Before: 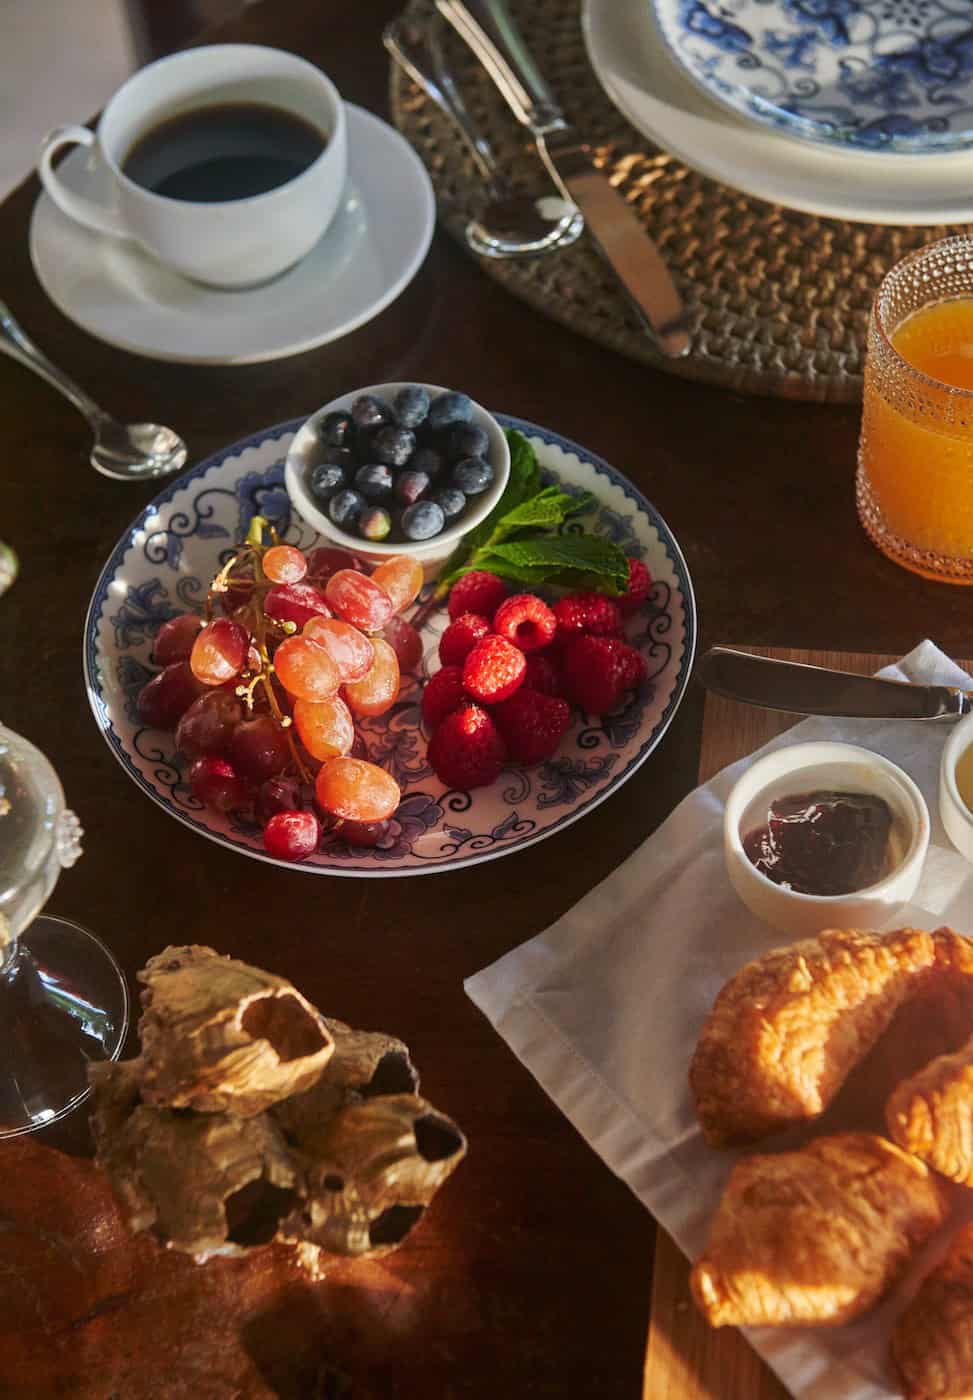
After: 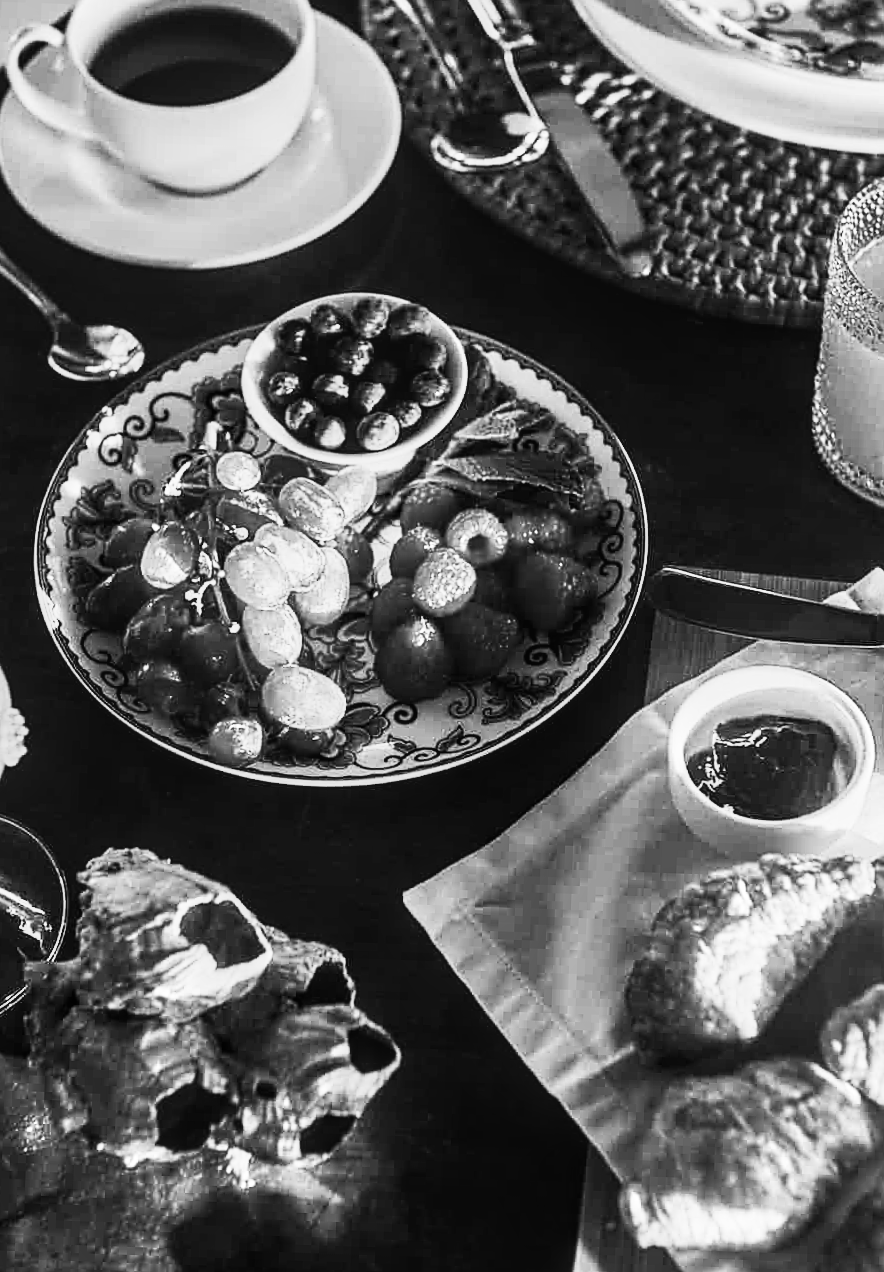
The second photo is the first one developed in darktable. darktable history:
contrast brightness saturation: contrast 0.53, brightness 0.47, saturation -1
crop and rotate: angle -1.96°, left 3.097%, top 4.154%, right 1.586%, bottom 0.529%
shadows and highlights: soften with gaussian
sharpen: amount 0.575
filmic rgb: black relative exposure -5 EV, white relative exposure 3.2 EV, hardness 3.42, contrast 1.2, highlights saturation mix -50%
local contrast: on, module defaults
